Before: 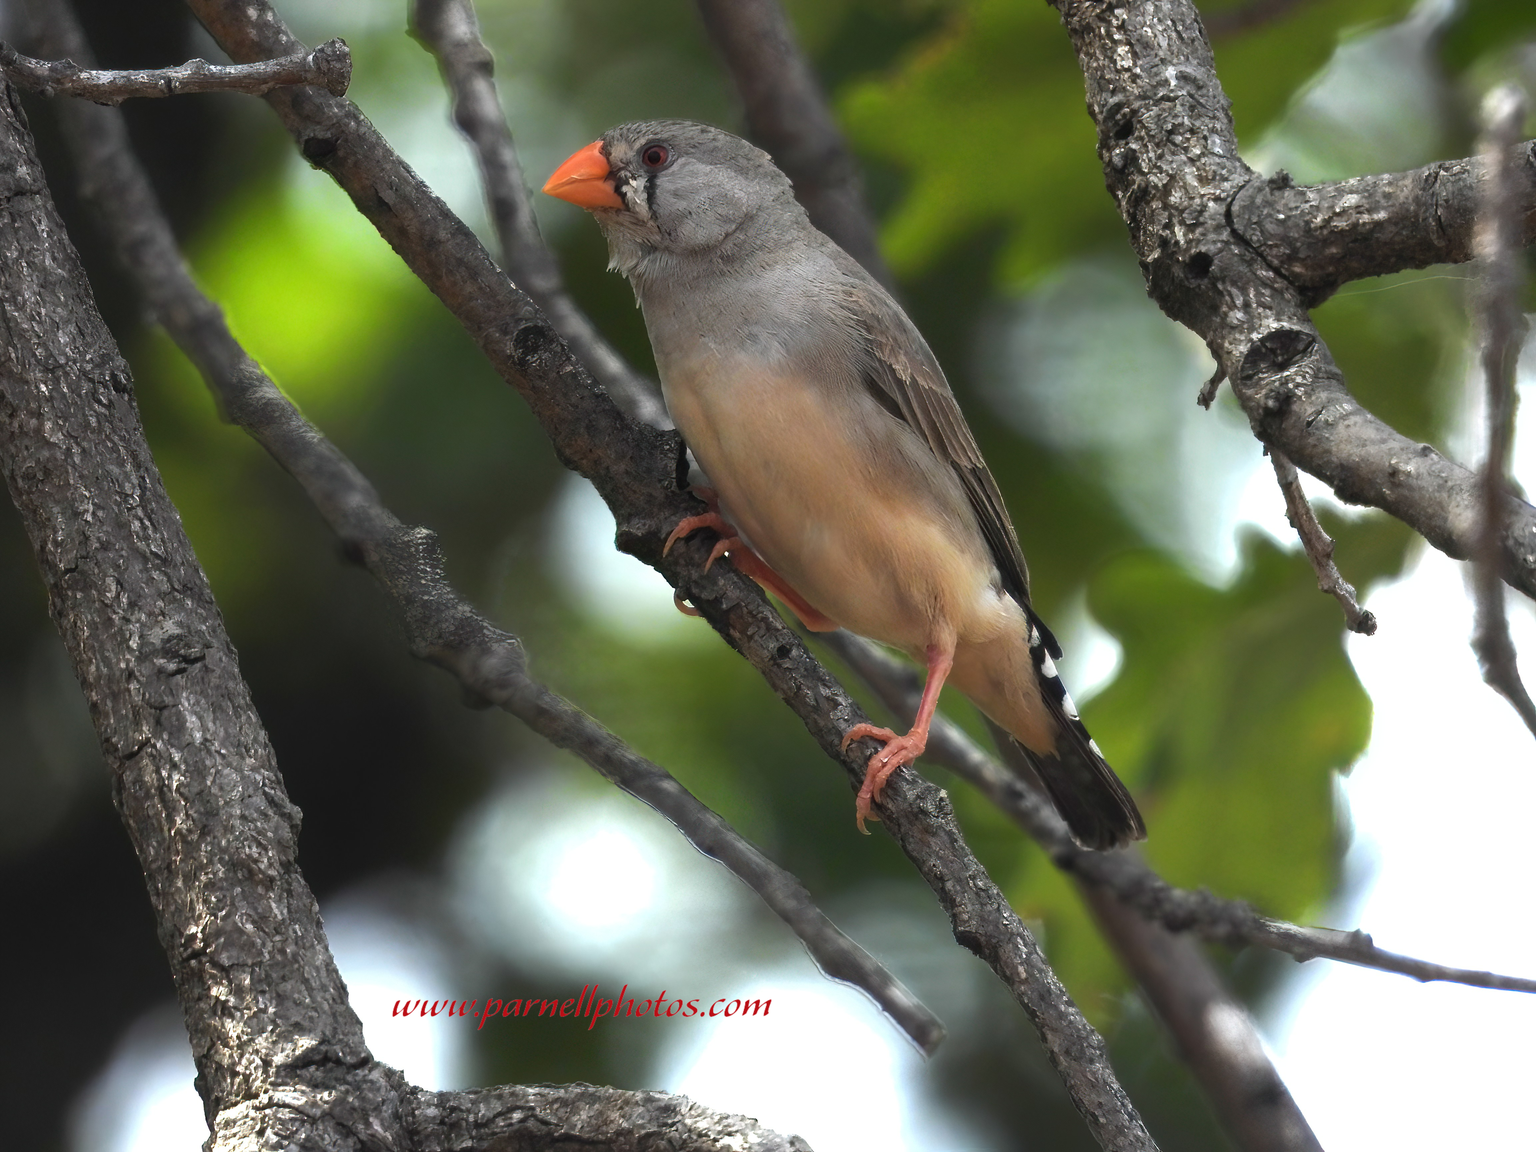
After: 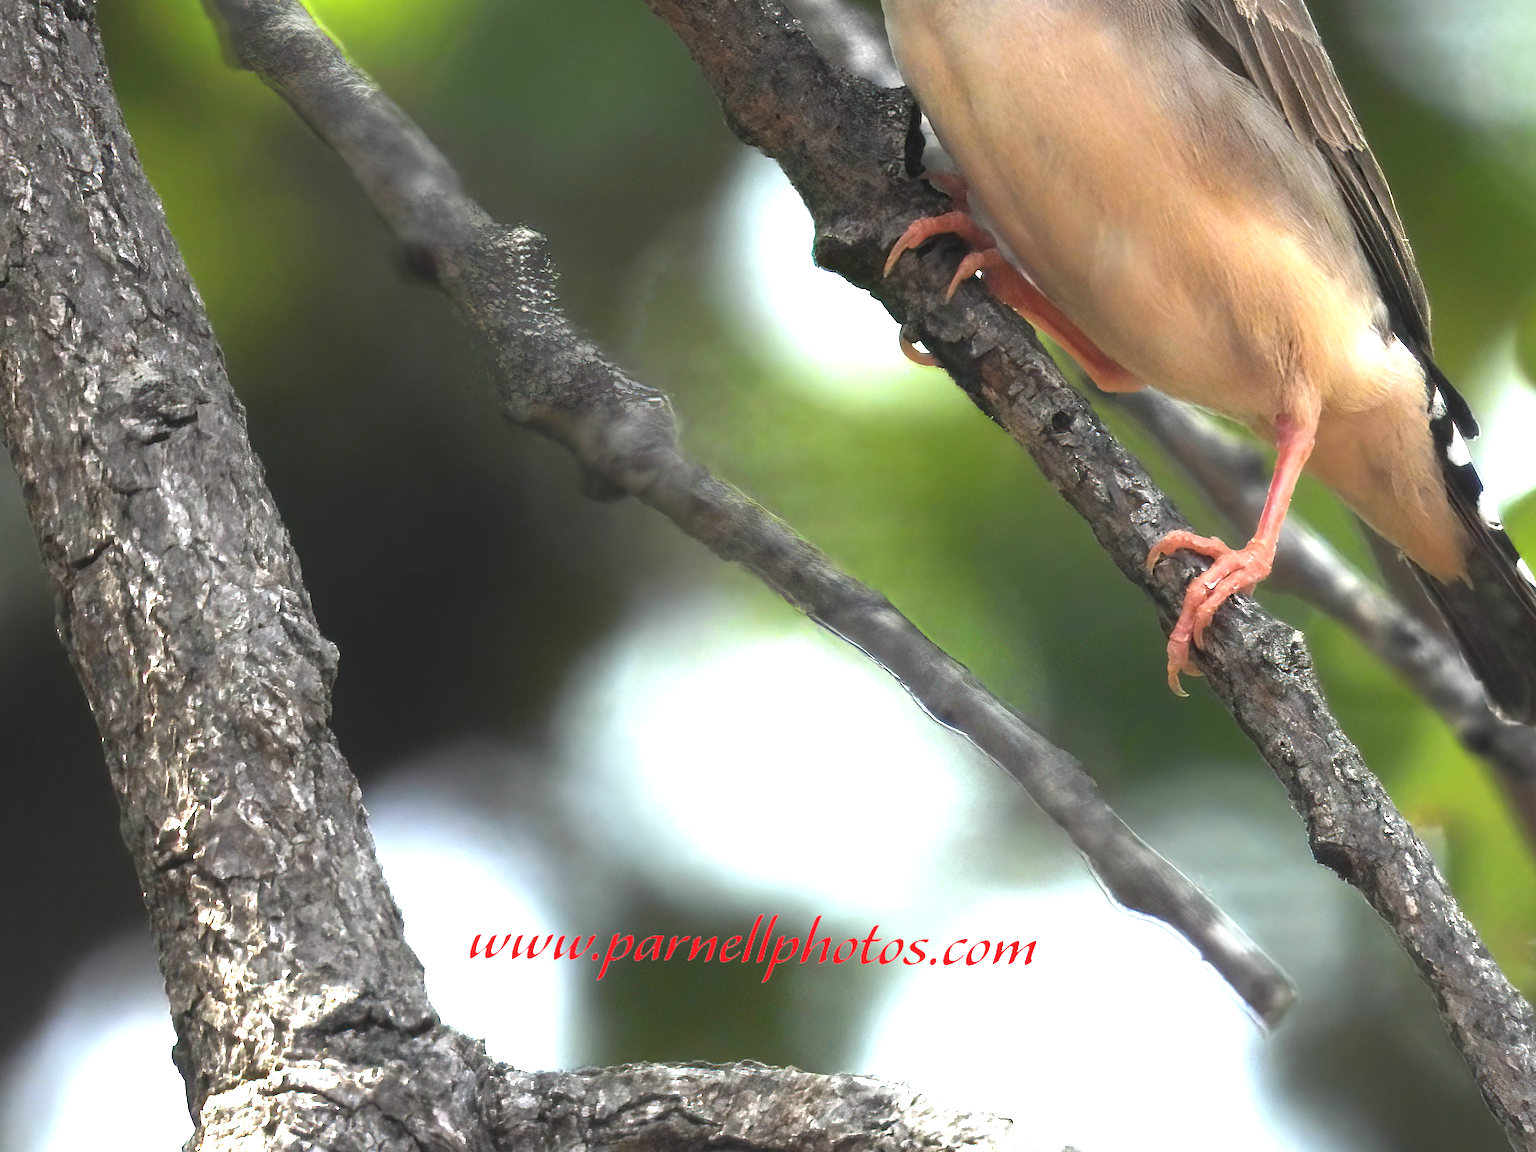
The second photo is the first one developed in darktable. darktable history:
exposure: black level correction 0, exposure 1.125 EV, compensate exposure bias true, compensate highlight preservation false
crop and rotate: angle -0.82°, left 3.85%, top 31.828%, right 27.992%
